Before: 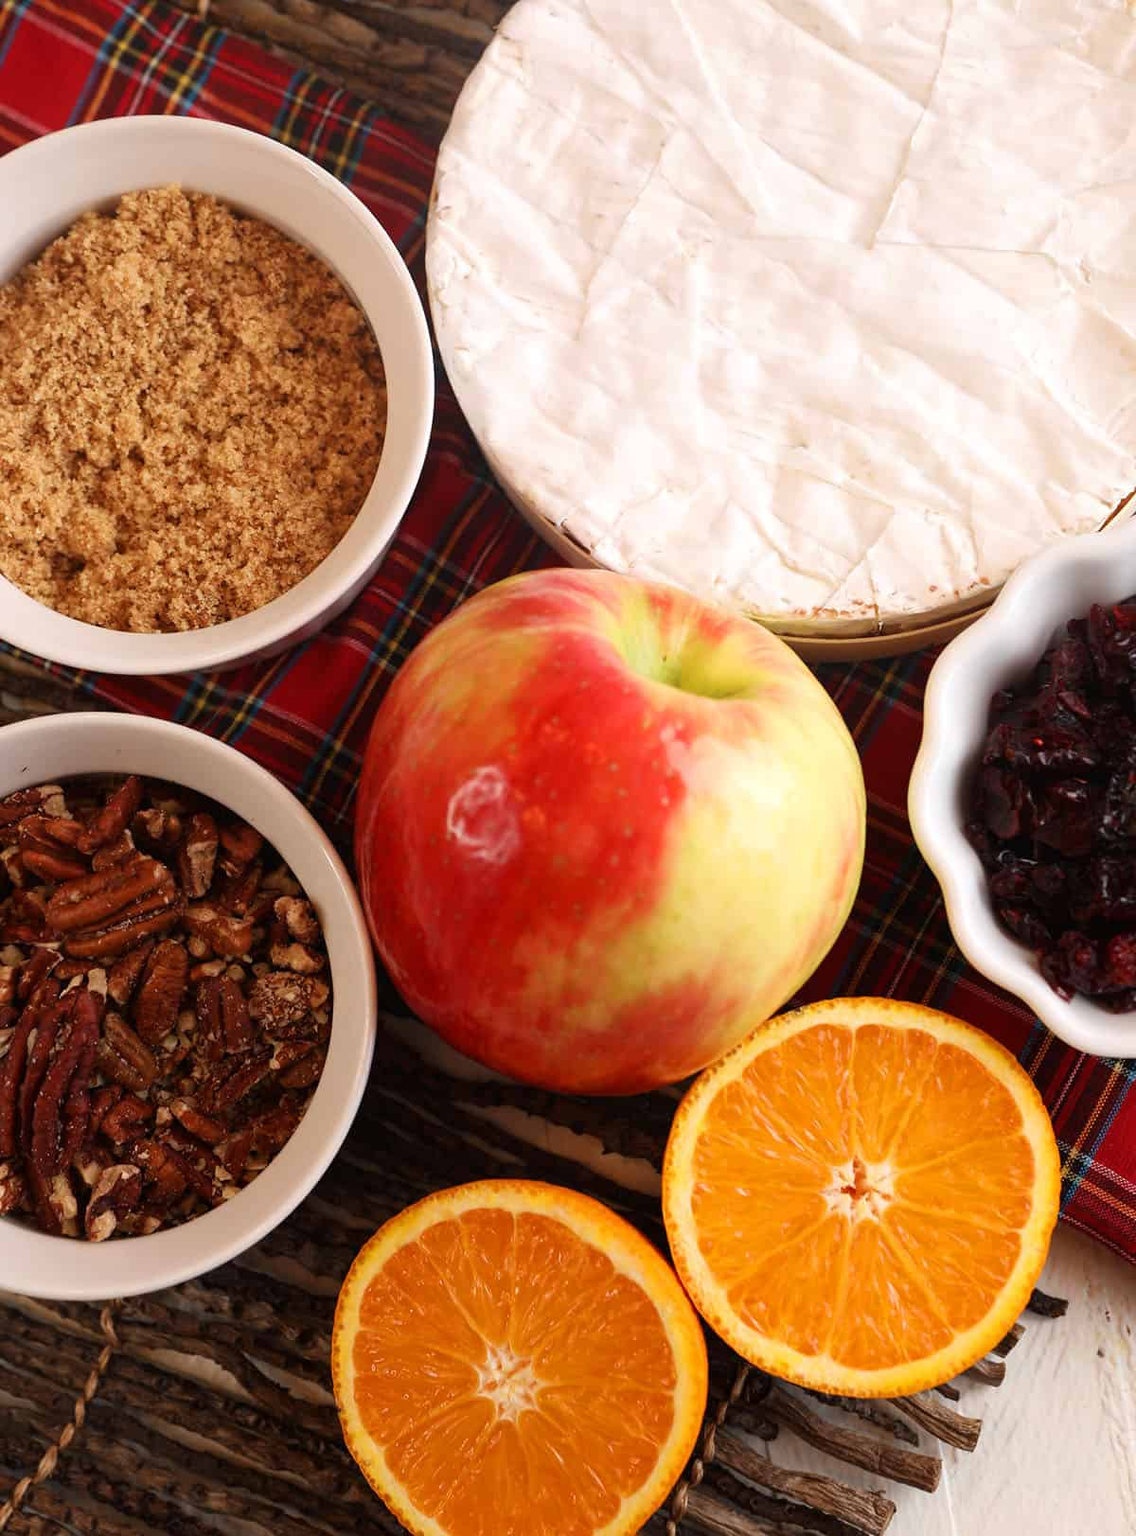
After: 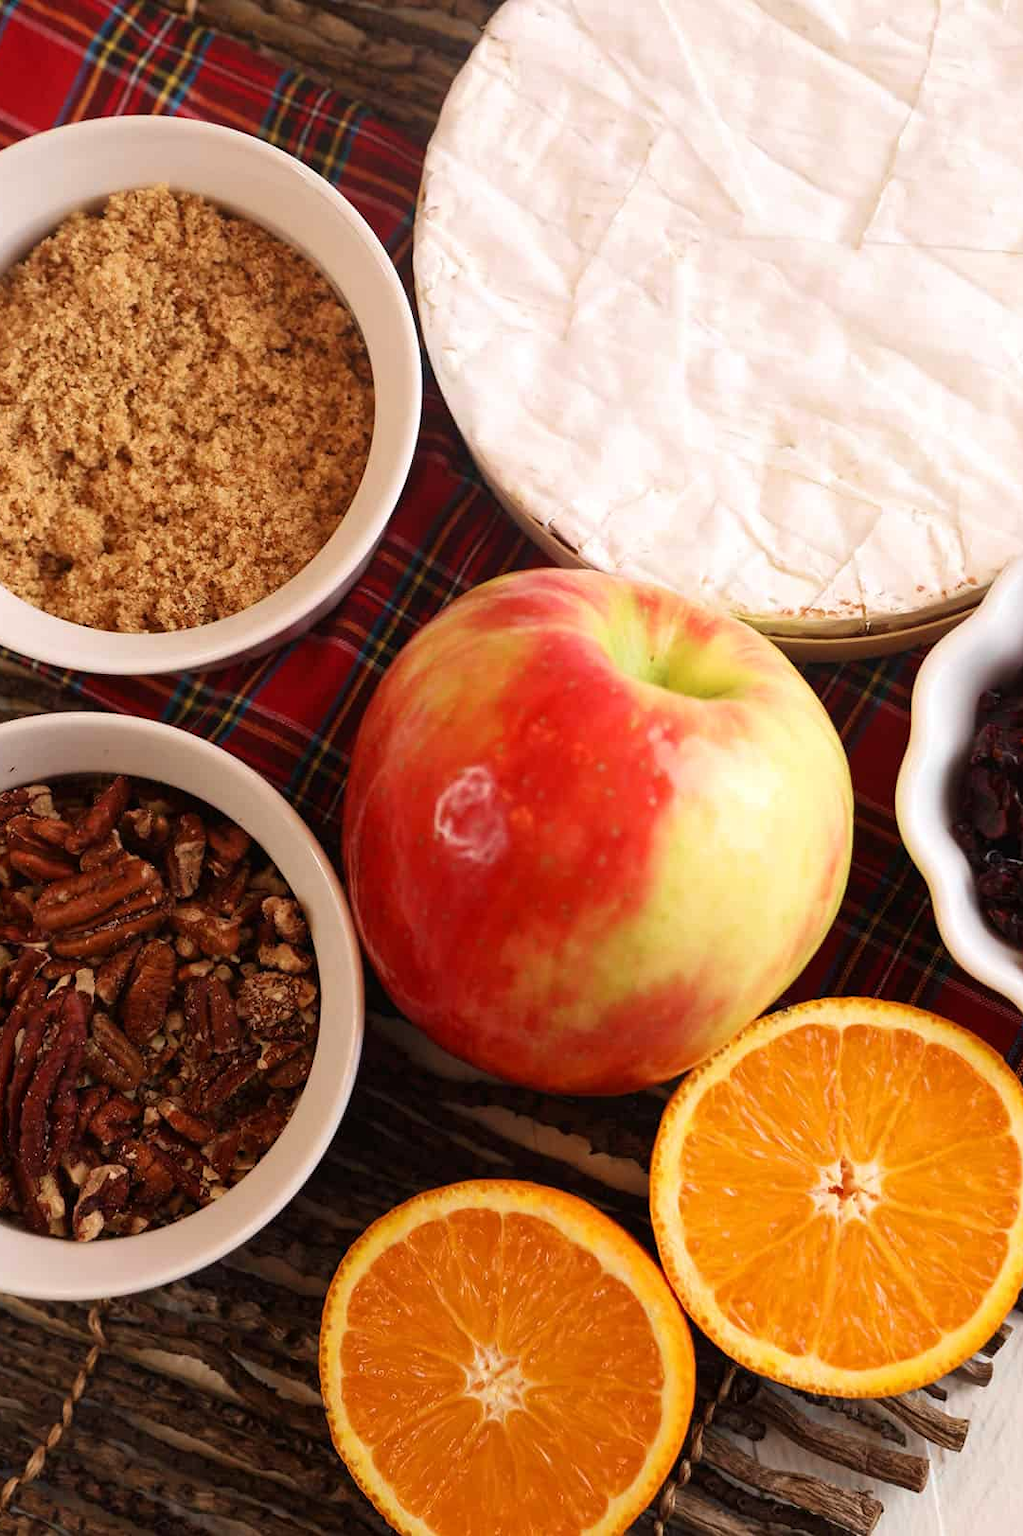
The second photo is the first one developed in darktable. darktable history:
velvia: strength 15%
crop and rotate: left 1.088%, right 8.807%
